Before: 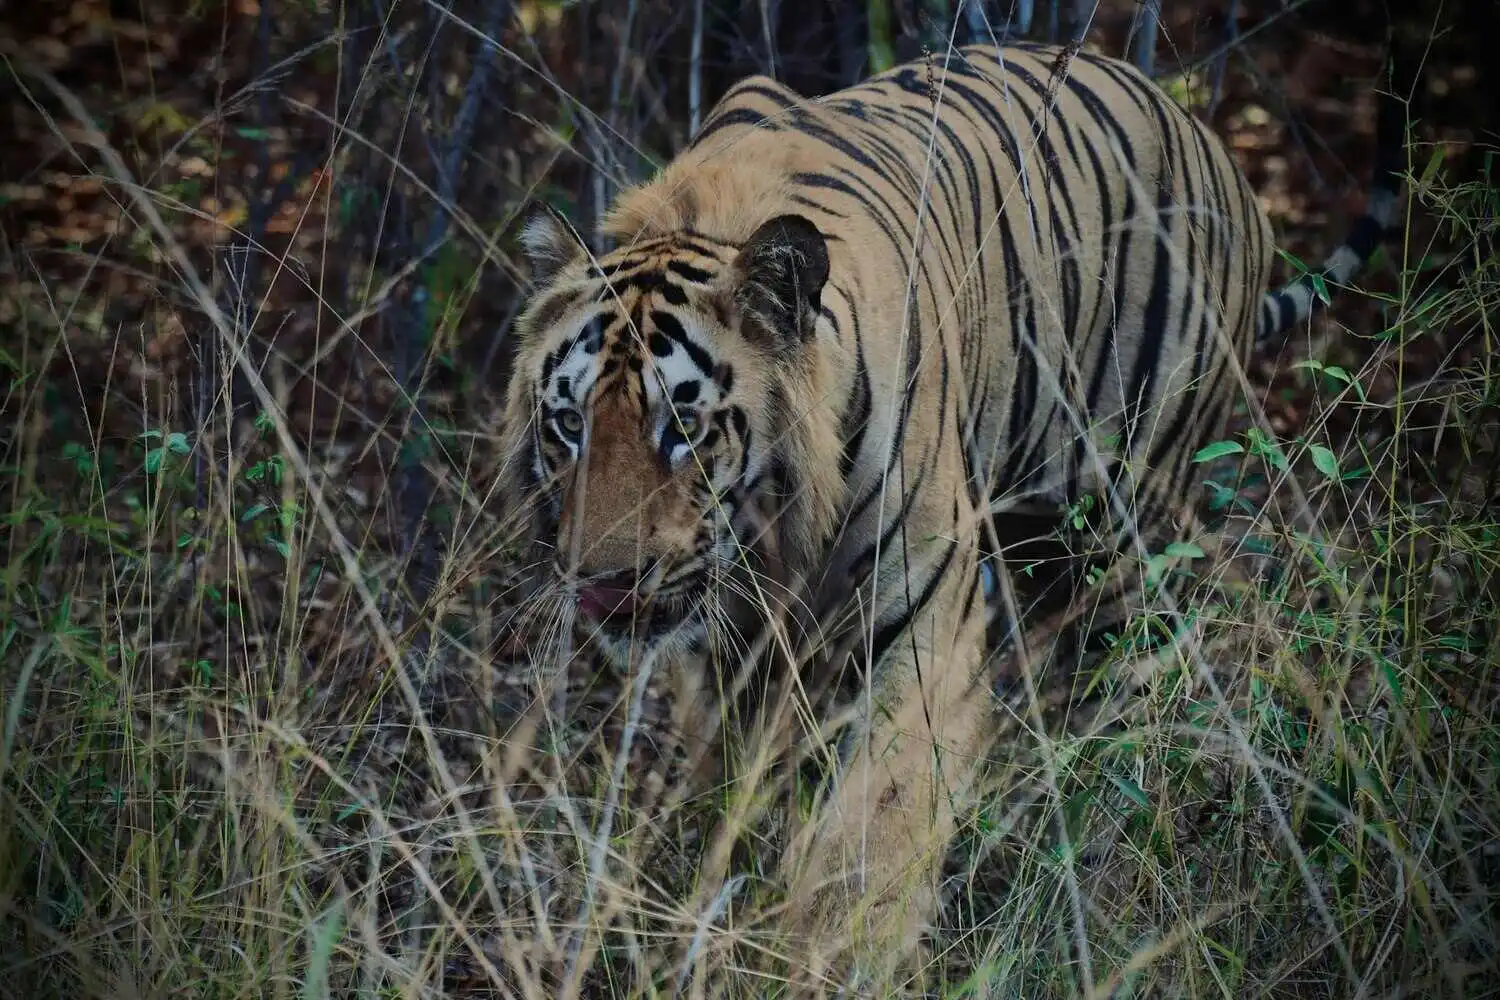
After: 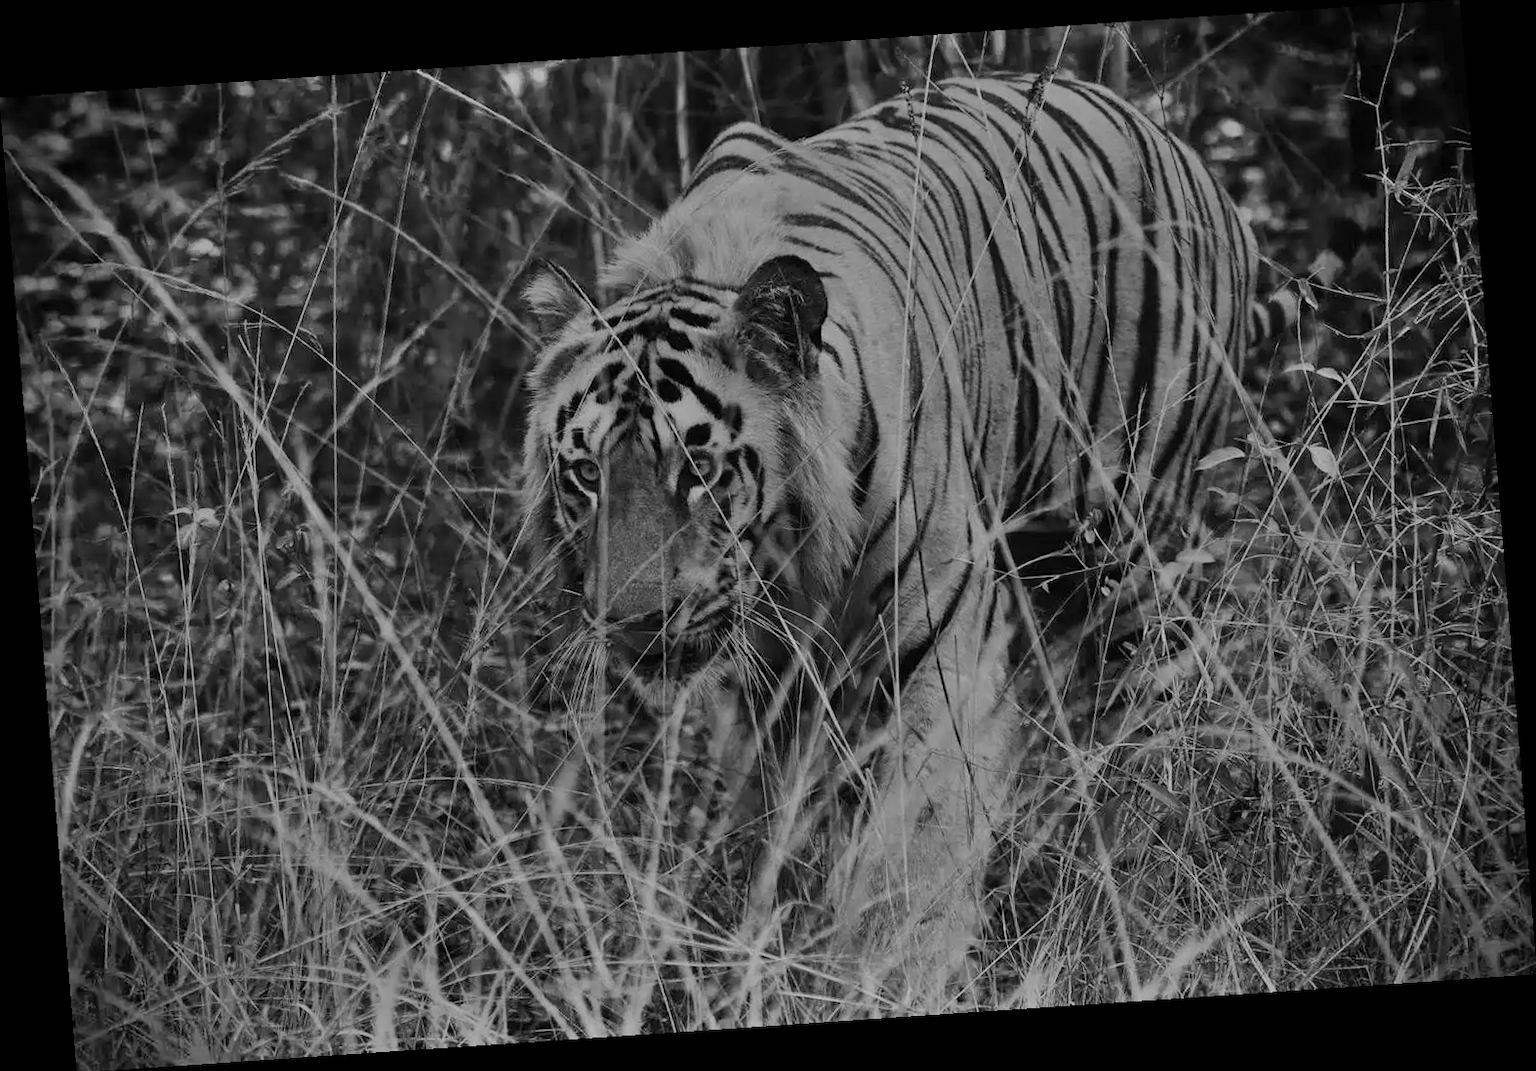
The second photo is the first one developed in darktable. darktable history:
white balance: red 0.98, blue 1.61
shadows and highlights: soften with gaussian
monochrome: a -74.22, b 78.2
rotate and perspective: rotation -4.2°, shear 0.006, automatic cropping off
